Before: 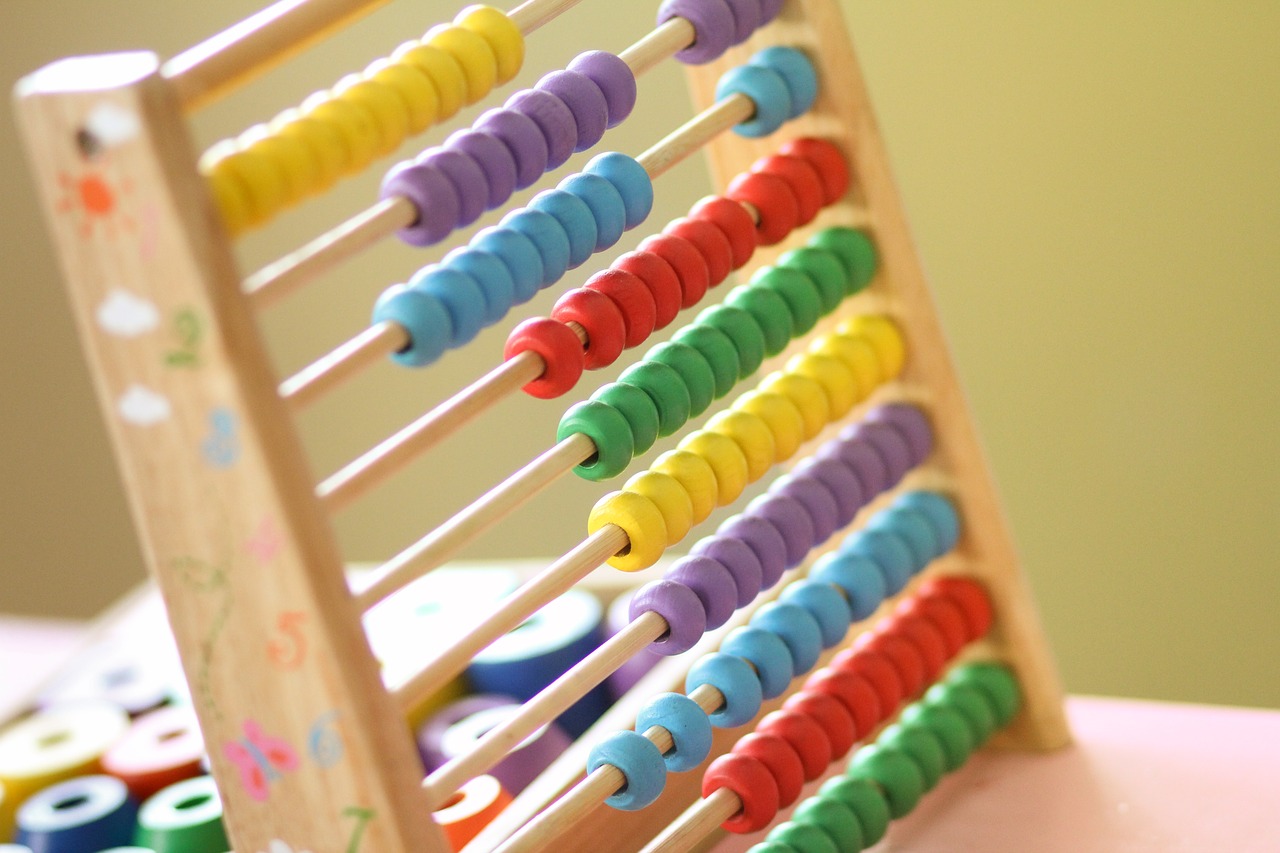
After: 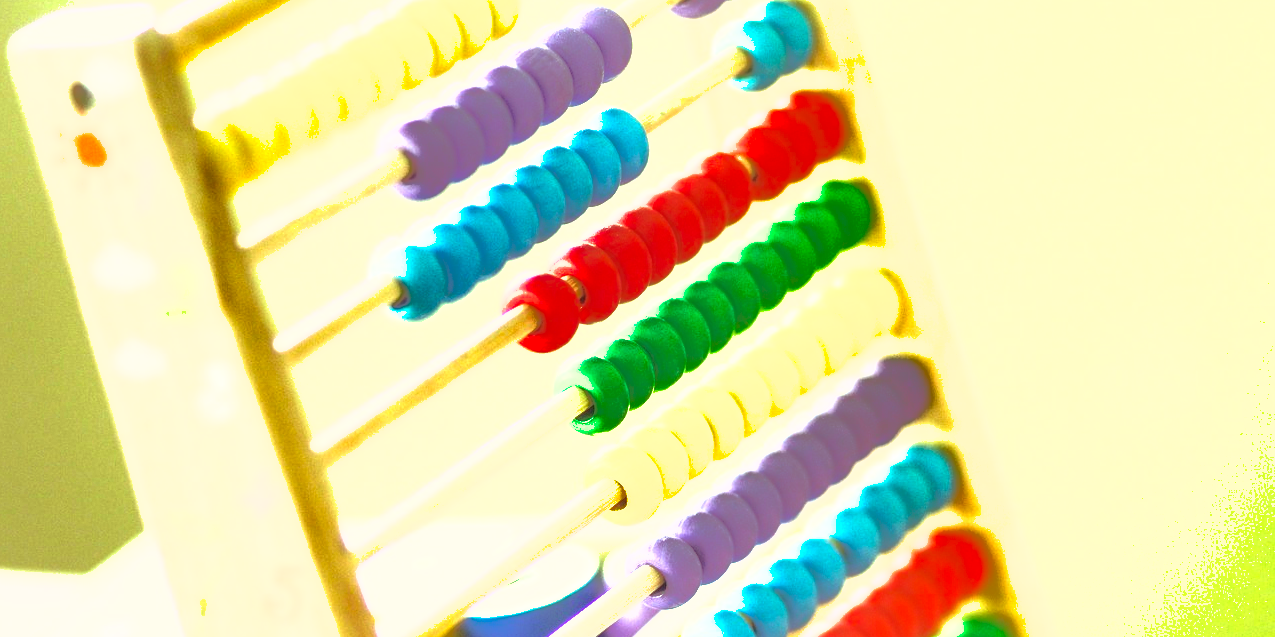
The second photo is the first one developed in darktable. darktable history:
exposure: black level correction 0, exposure 1.379 EV, compensate exposure bias true, compensate highlight preservation false
crop: left 0.387%, top 5.469%, bottom 19.809%
shadows and highlights: shadows 40, highlights -60
color correction: highlights a* 11.96, highlights b* 11.58
color balance rgb: shadows lift › chroma 7.23%, shadows lift › hue 246.48°, highlights gain › chroma 5.38%, highlights gain › hue 196.93°, white fulcrum 1 EV
